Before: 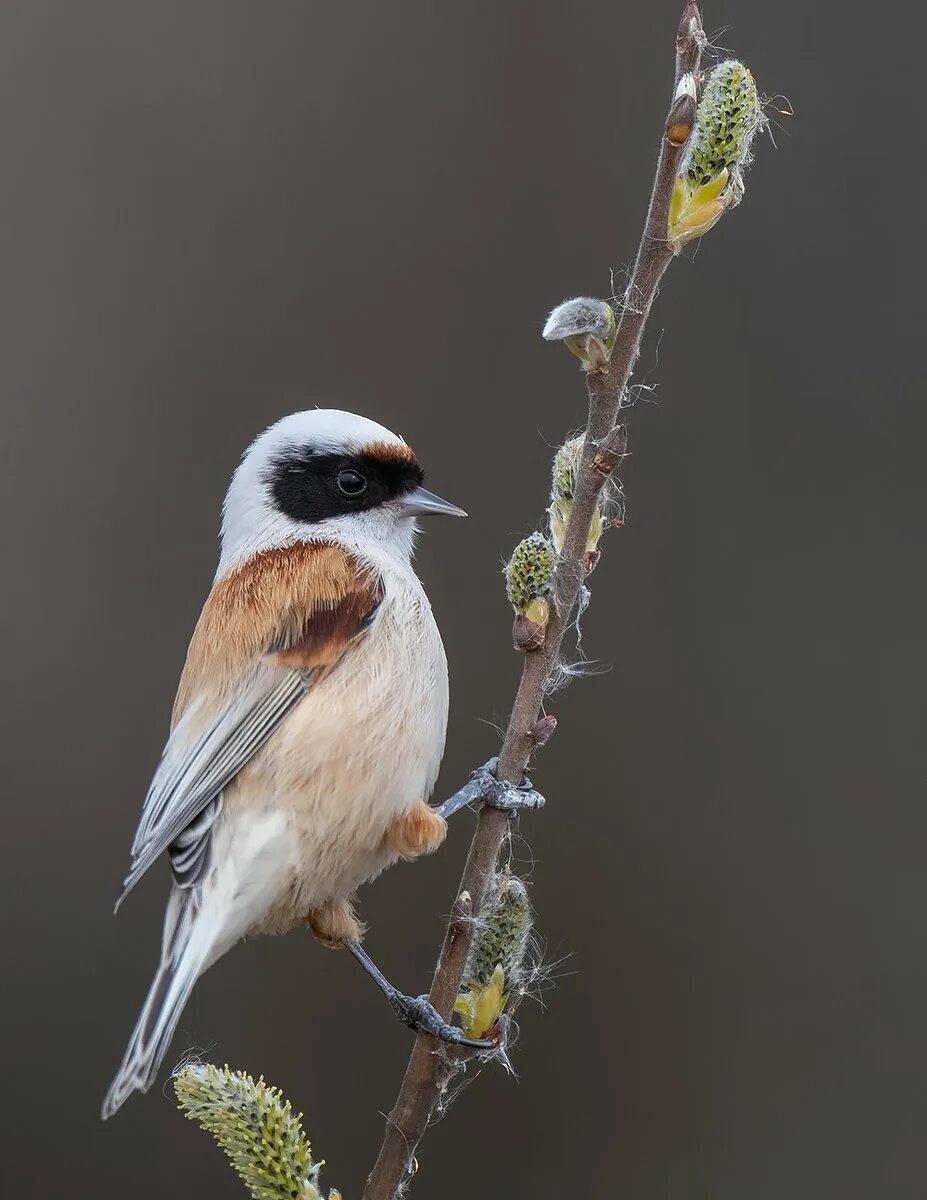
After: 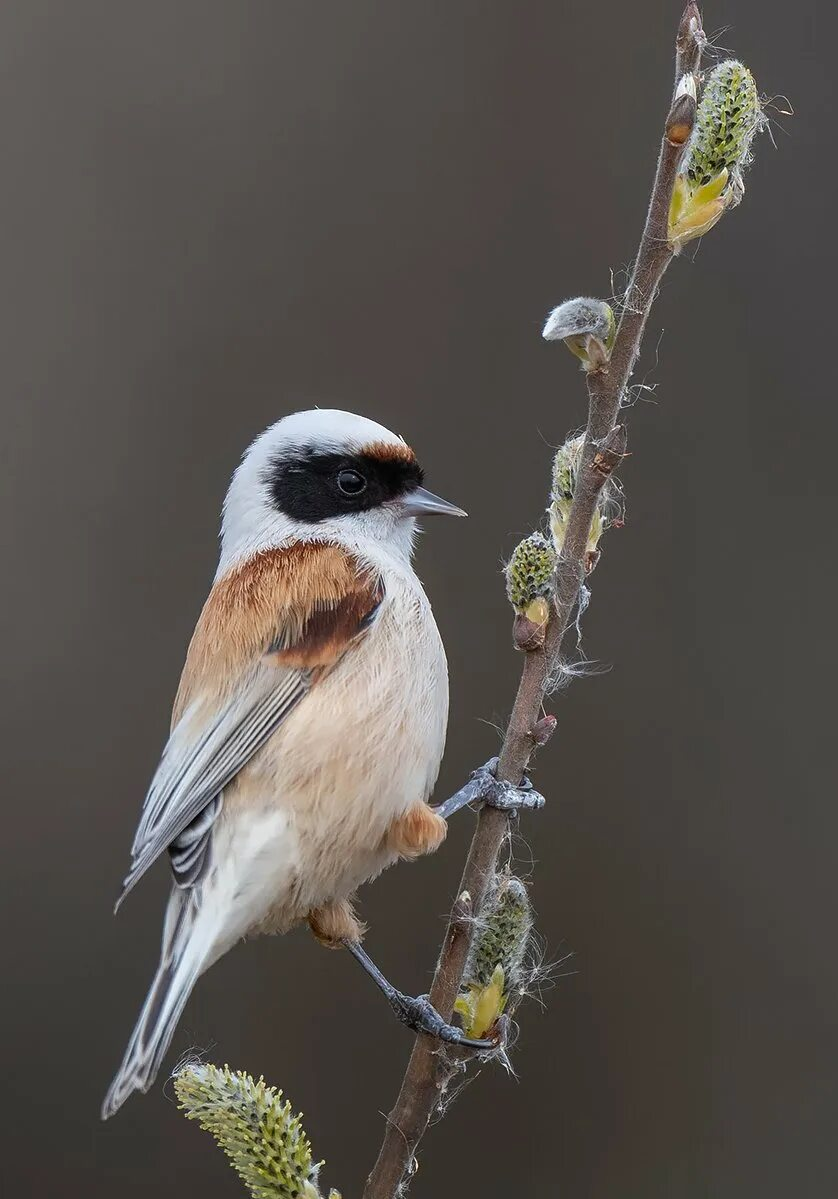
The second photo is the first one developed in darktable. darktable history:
crop: right 9.507%, bottom 0.023%
